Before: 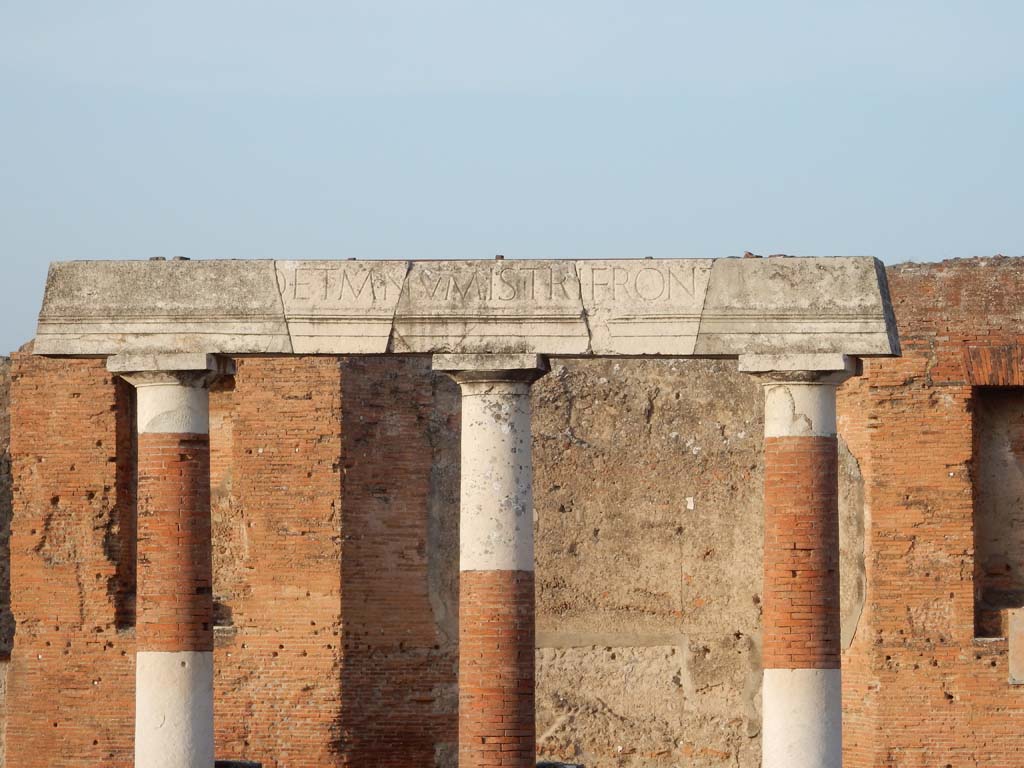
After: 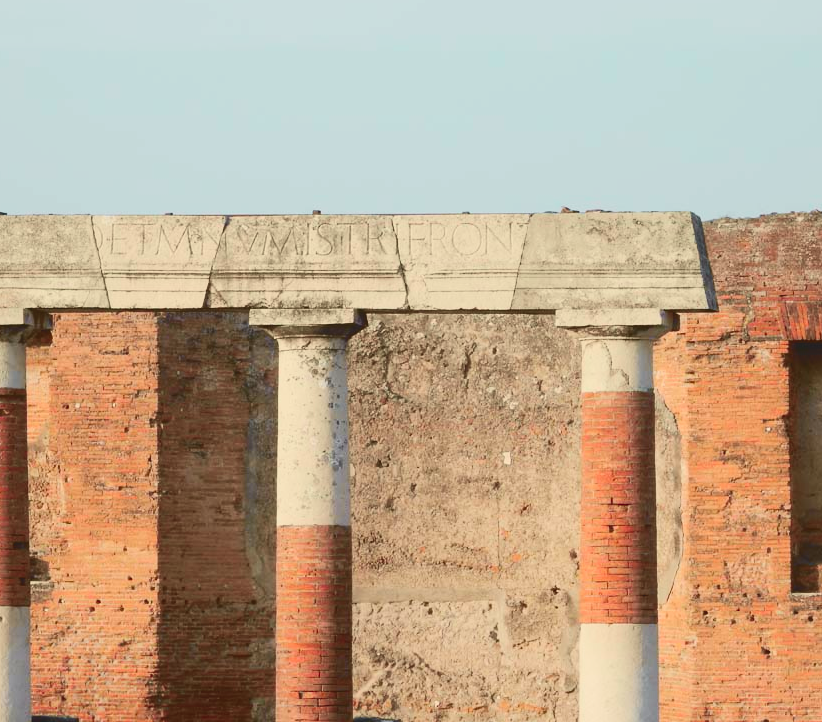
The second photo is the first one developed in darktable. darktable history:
crop and rotate: left 17.907%, top 5.86%, right 1.799%
tone curve: curves: ch0 [(0, 0.11) (0.181, 0.223) (0.405, 0.46) (0.456, 0.528) (0.634, 0.728) (0.877, 0.89) (0.984, 0.935)]; ch1 [(0, 0.052) (0.443, 0.43) (0.492, 0.485) (0.566, 0.579) (0.595, 0.625) (0.608, 0.654) (0.65, 0.708) (1, 0.961)]; ch2 [(0, 0) (0.33, 0.301) (0.421, 0.443) (0.447, 0.489) (0.495, 0.492) (0.537, 0.57) (0.586, 0.591) (0.663, 0.686) (1, 1)], color space Lab, independent channels, preserve colors none
